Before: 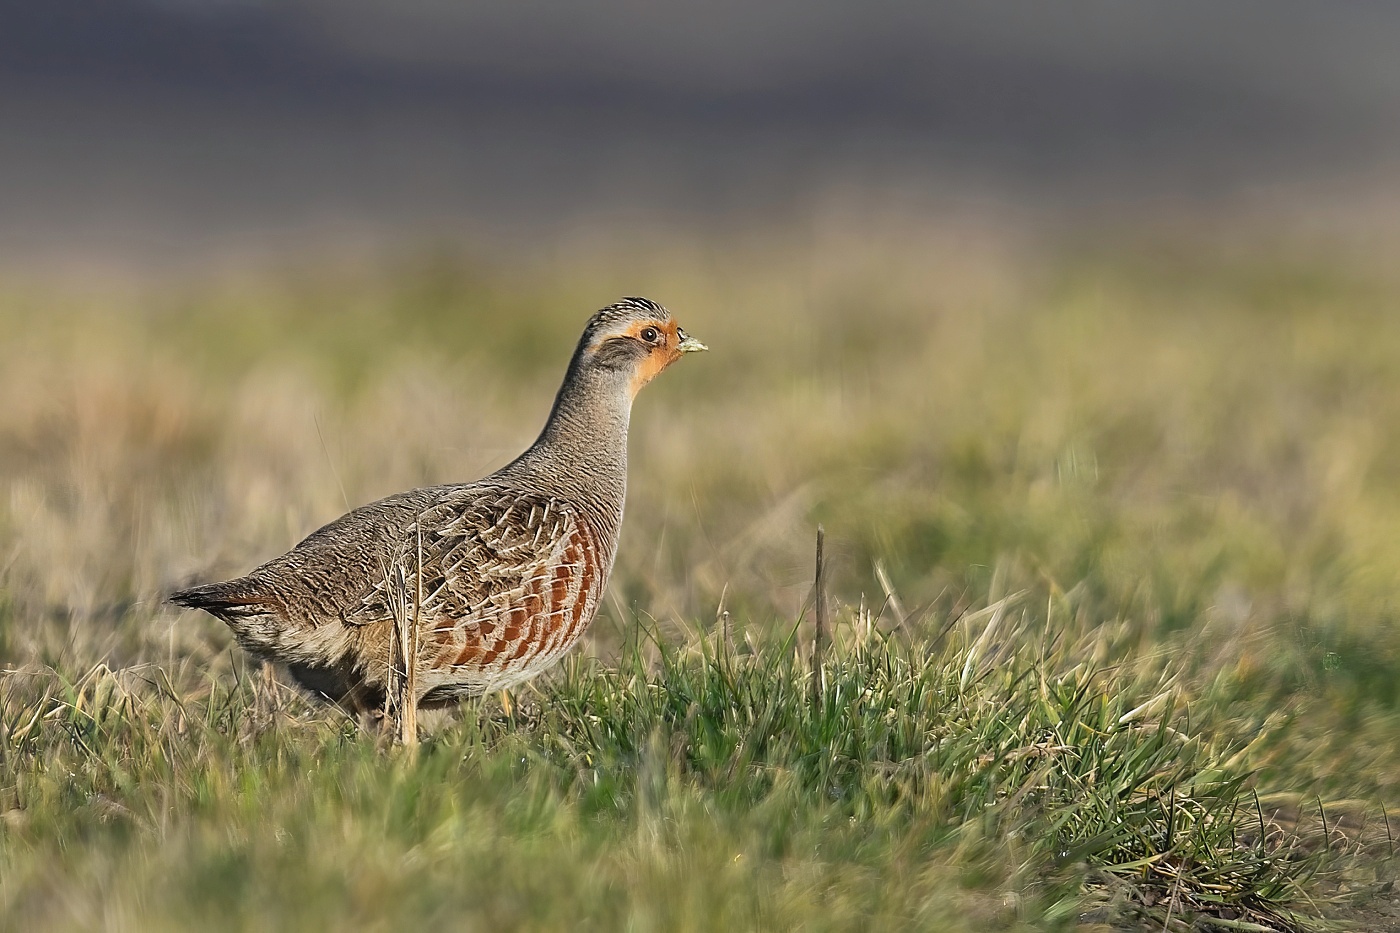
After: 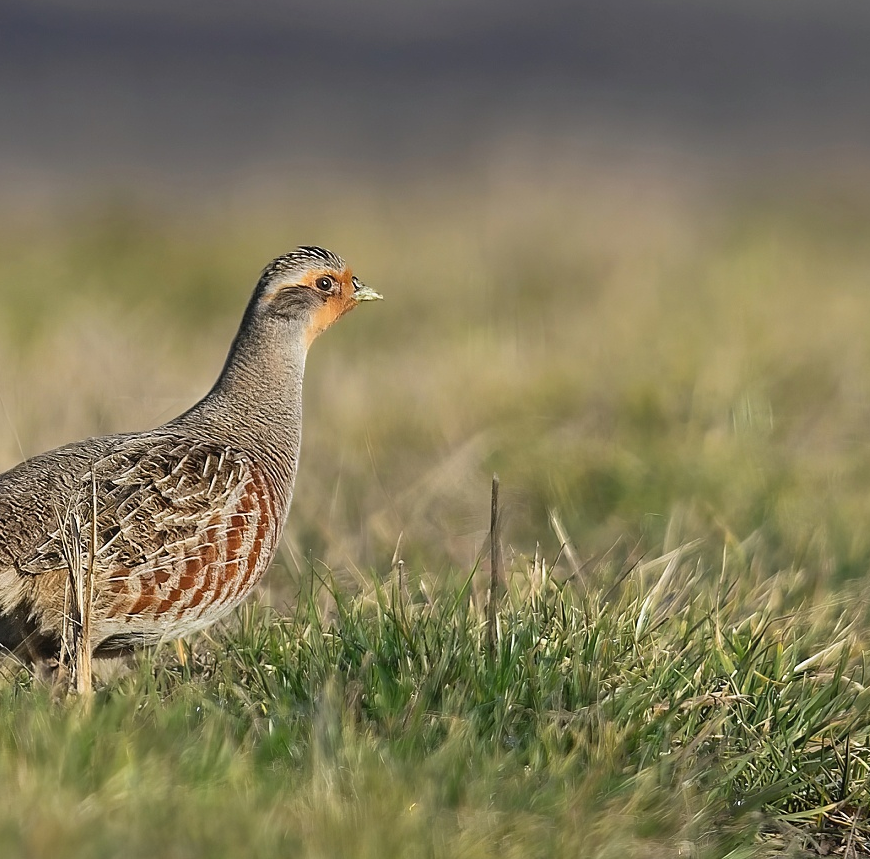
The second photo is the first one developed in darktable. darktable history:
crop and rotate: left 23.275%, top 5.647%, right 14.578%, bottom 2.284%
